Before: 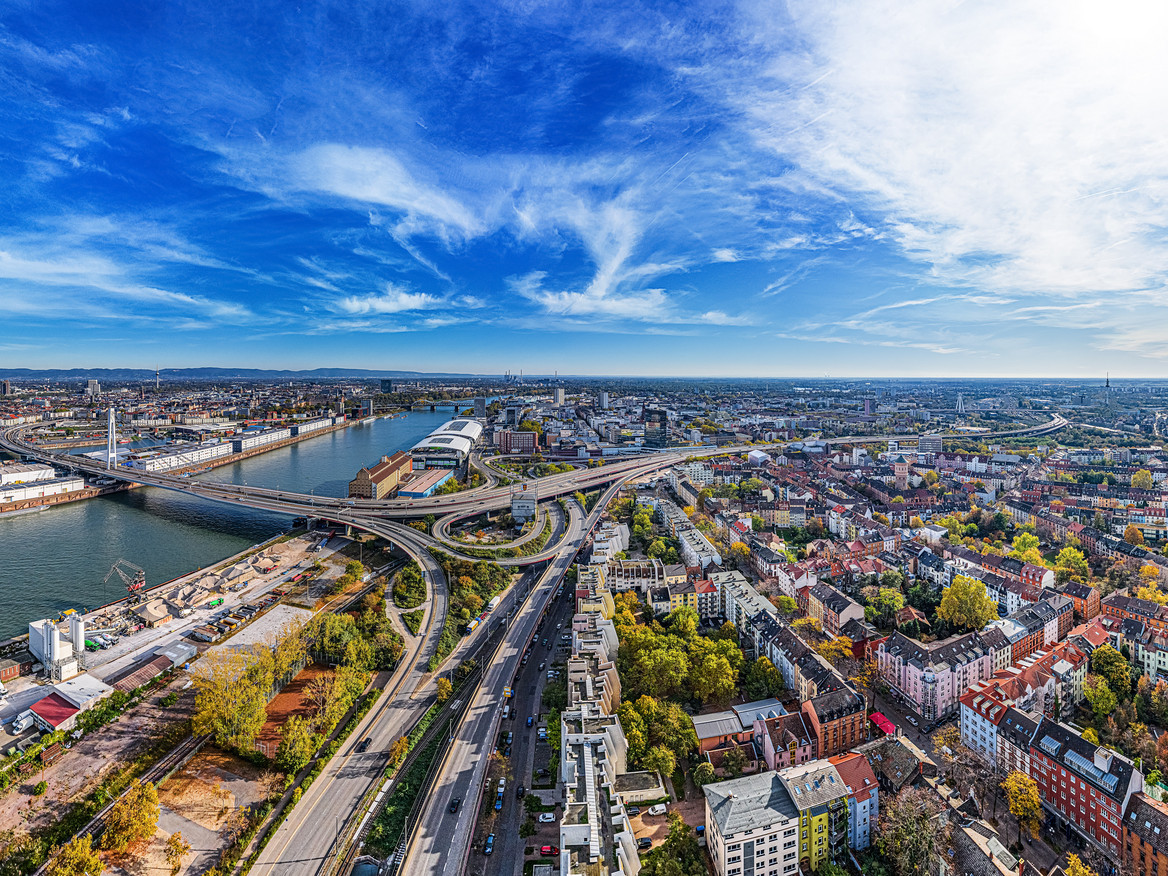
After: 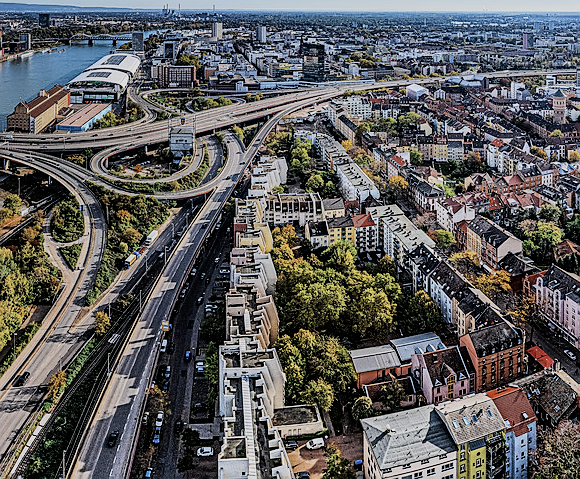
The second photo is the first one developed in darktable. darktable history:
crop: left 29.315%, top 41.791%, right 20.947%, bottom 3.469%
filmic rgb: black relative exposure -5.02 EV, white relative exposure 3.95 EV, hardness 2.89, contrast 1.297
sharpen: radius 0.975, amount 0.608
color zones: curves: ch0 [(0, 0.5) (0.125, 0.4) (0.25, 0.5) (0.375, 0.4) (0.5, 0.4) (0.625, 0.6) (0.75, 0.6) (0.875, 0.5)]; ch1 [(0, 0.35) (0.125, 0.45) (0.25, 0.35) (0.375, 0.35) (0.5, 0.35) (0.625, 0.35) (0.75, 0.45) (0.875, 0.35)]; ch2 [(0, 0.6) (0.125, 0.5) (0.25, 0.5) (0.375, 0.6) (0.5, 0.6) (0.625, 0.5) (0.75, 0.5) (0.875, 0.5)]
